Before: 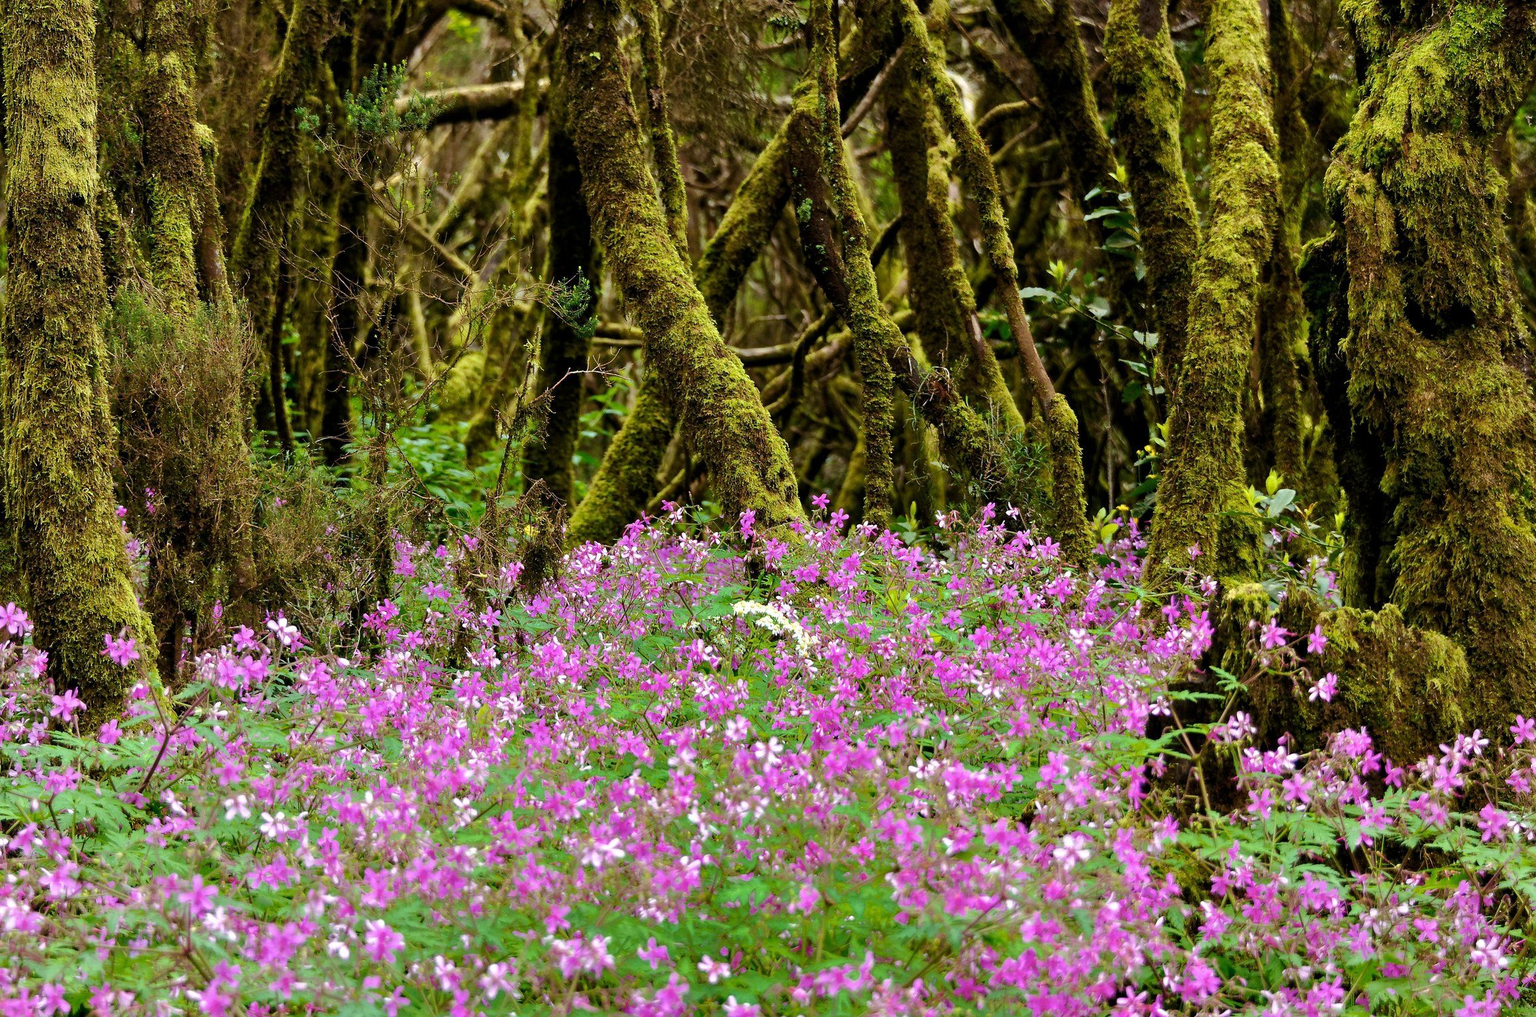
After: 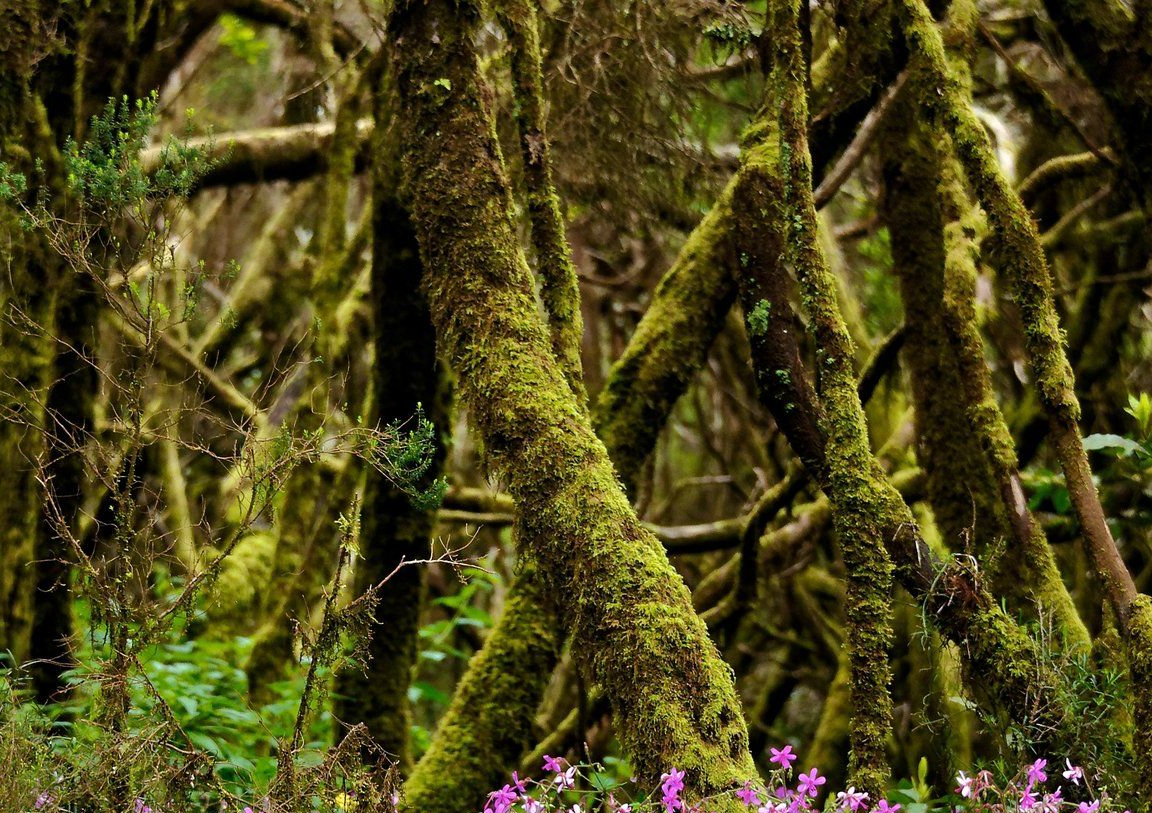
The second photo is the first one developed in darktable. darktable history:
crop: left 19.693%, right 30.585%, bottom 47.019%
